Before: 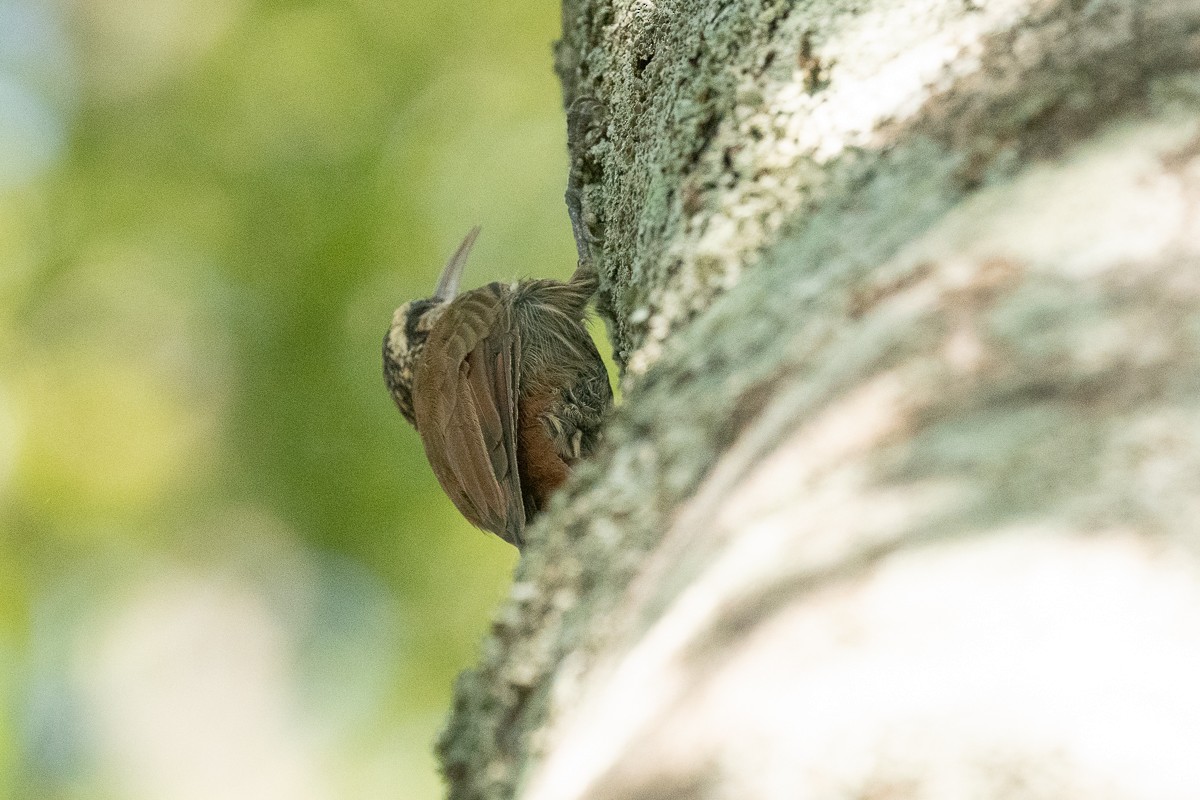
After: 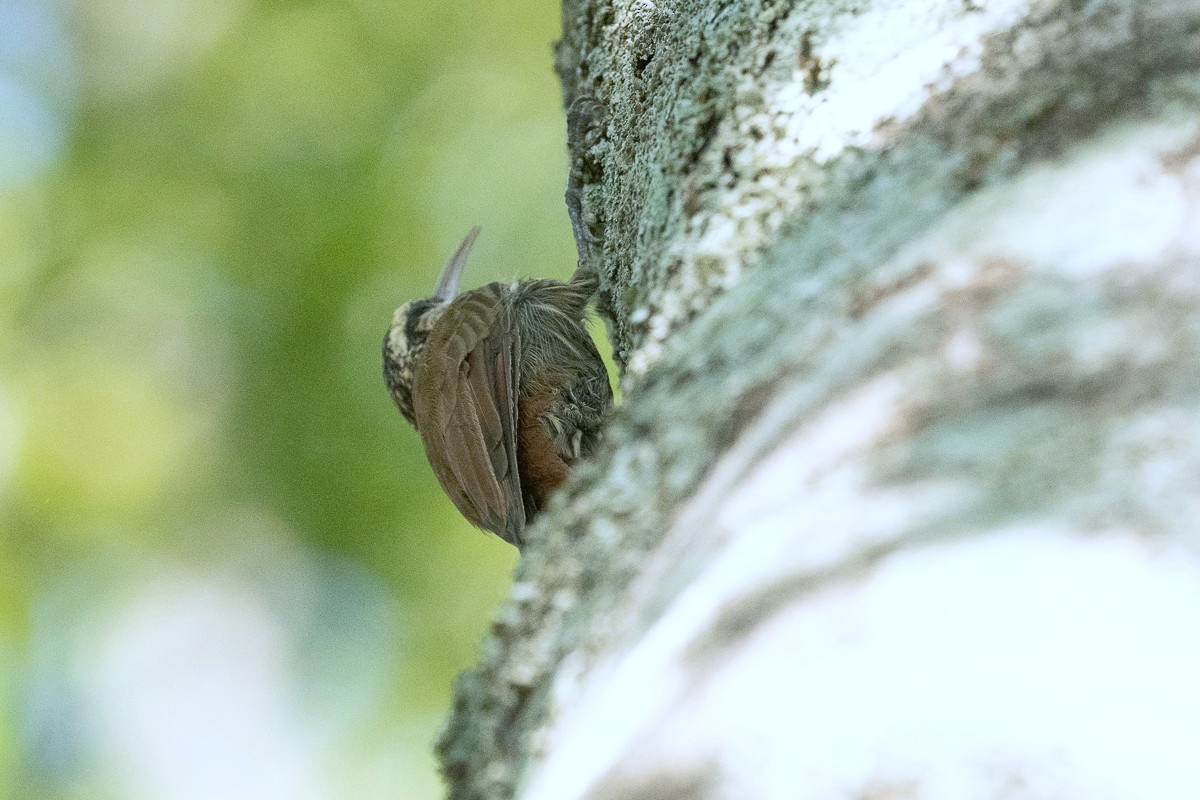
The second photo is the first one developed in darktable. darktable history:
shadows and highlights: shadows -10, white point adjustment 1.5, highlights 10
white balance: red 0.926, green 1.003, blue 1.133
